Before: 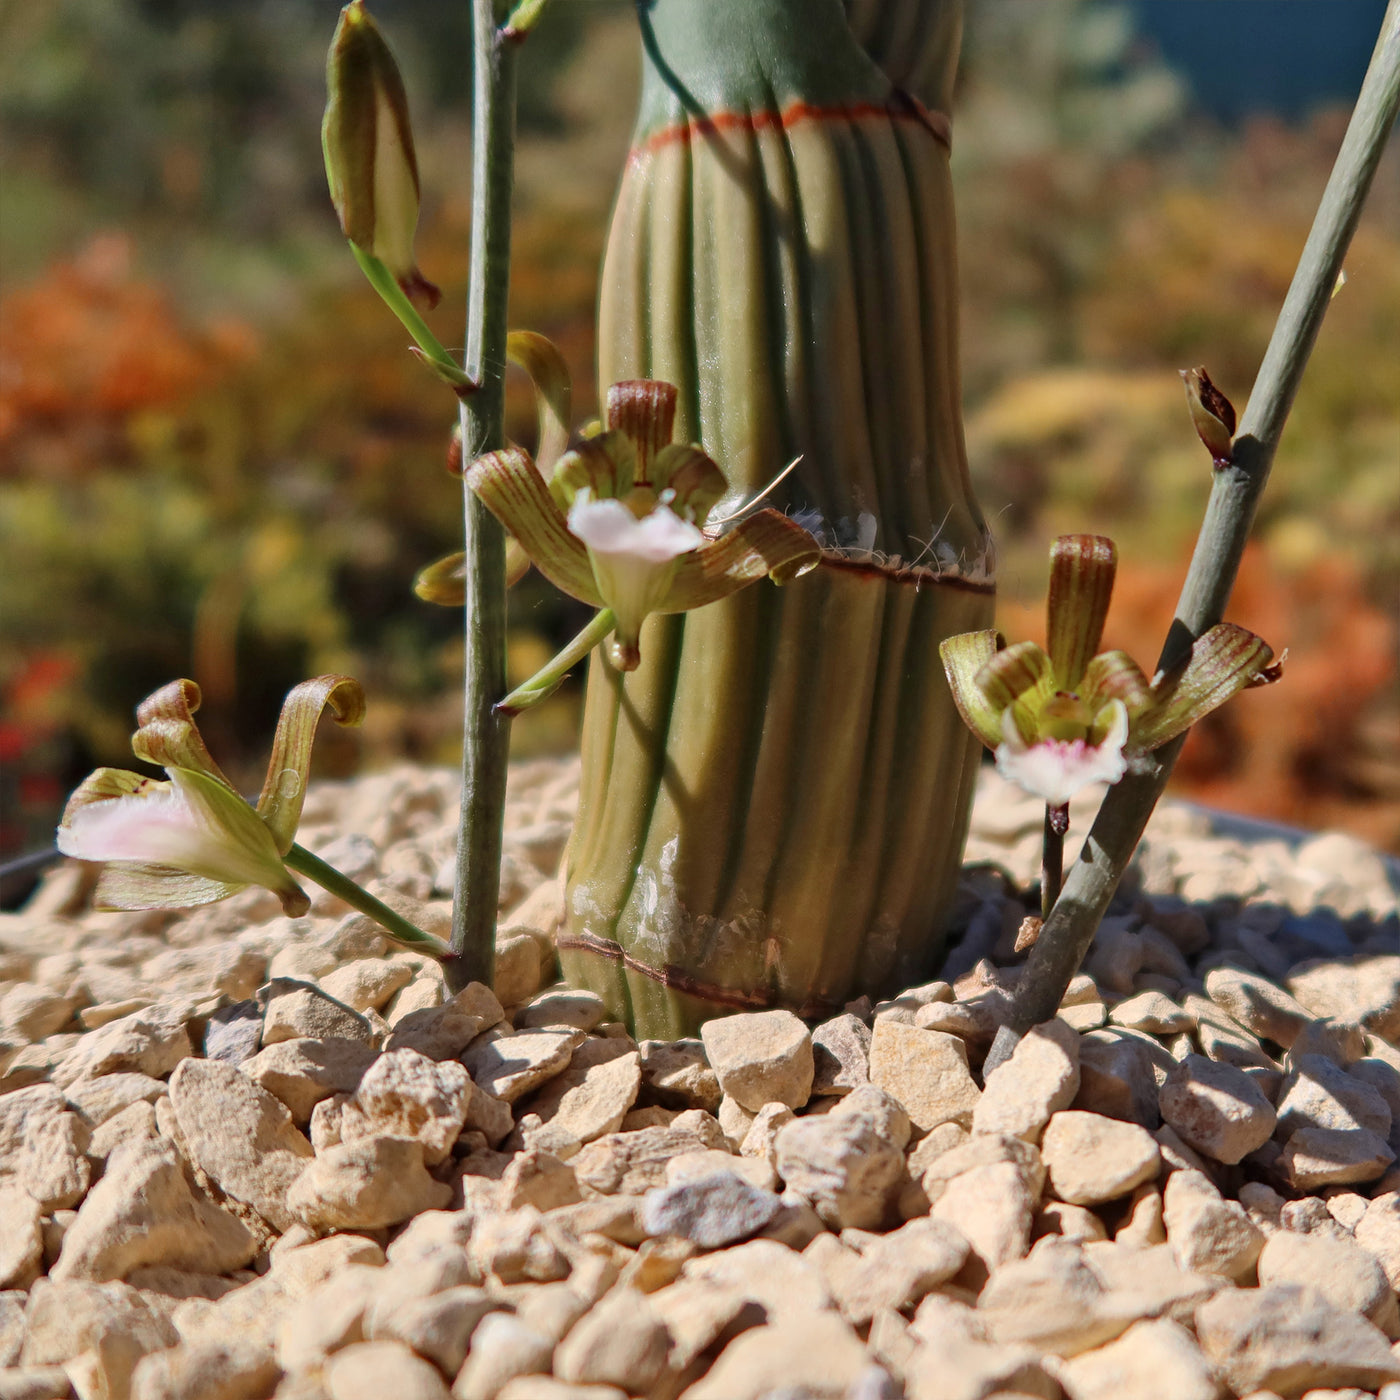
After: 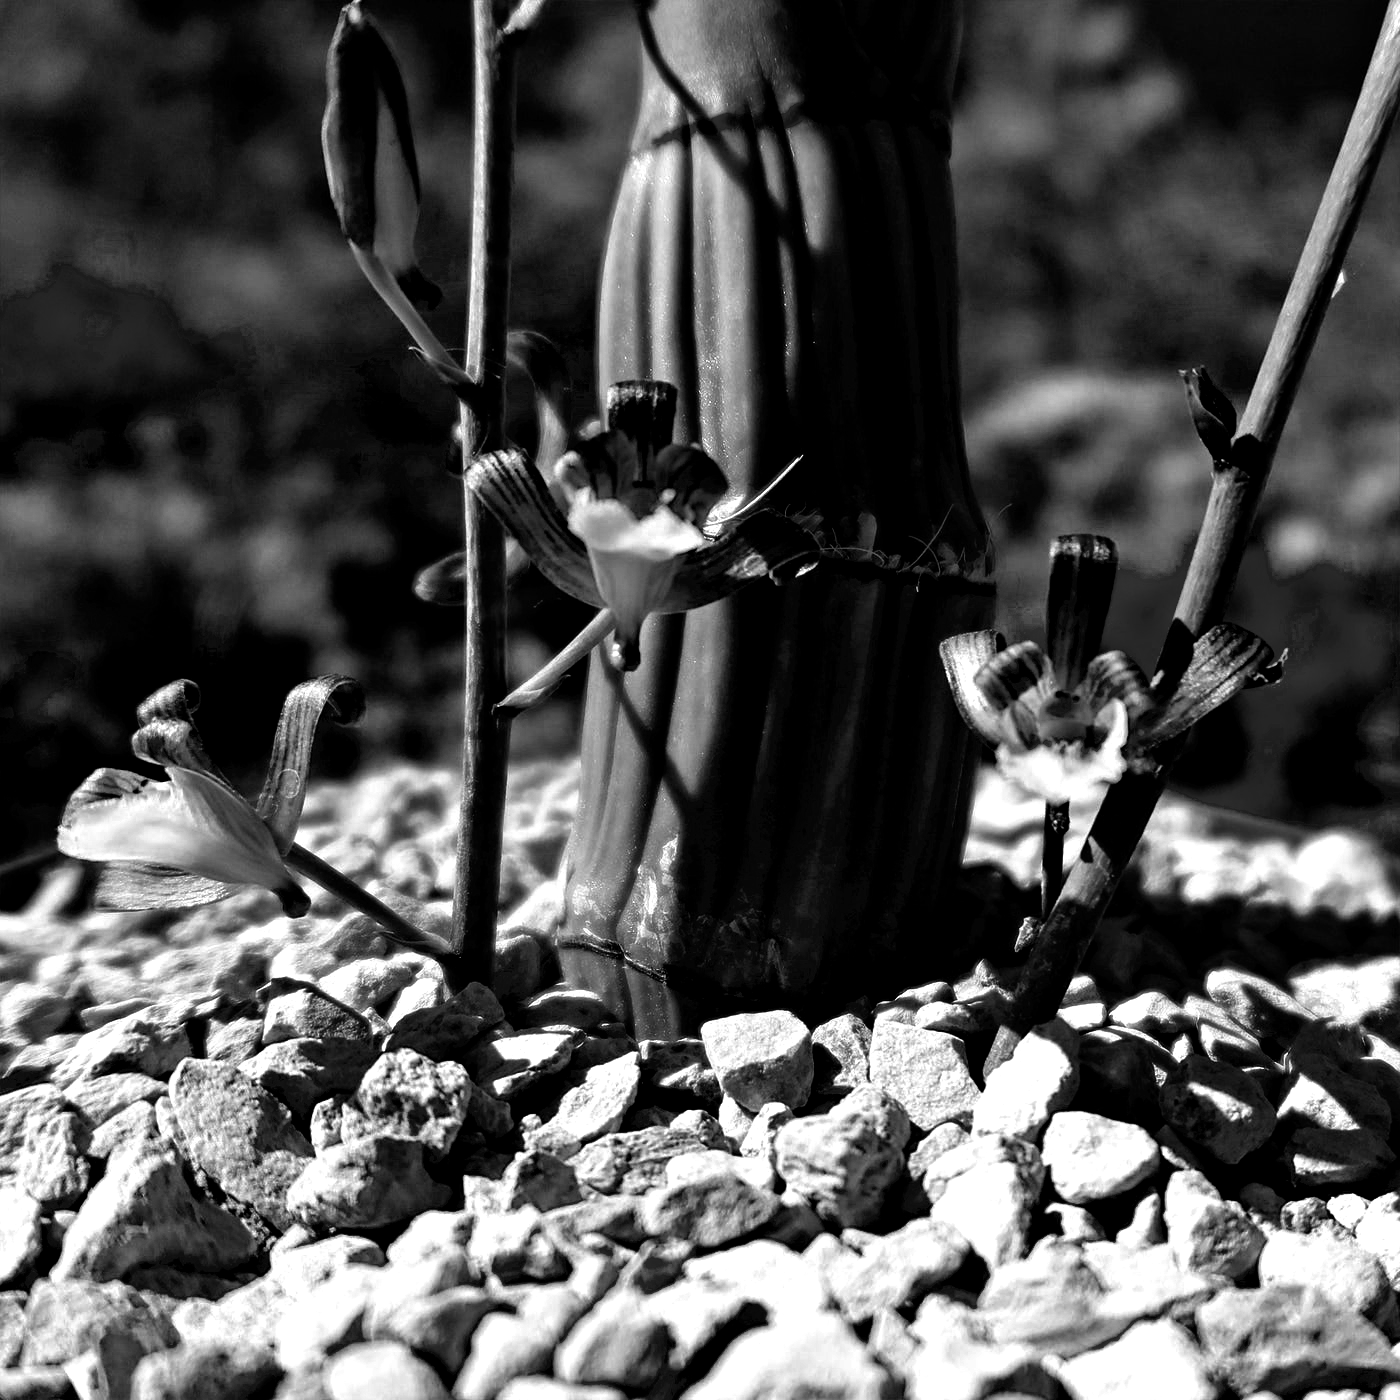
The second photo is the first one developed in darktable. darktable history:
color balance rgb: shadows lift › luminance -18.76%, shadows lift › chroma 35.44%, power › luminance -3.76%, power › hue 142.17°, highlights gain › chroma 7.5%, highlights gain › hue 184.75°, global offset › luminance -0.52%, global offset › chroma 0.91%, global offset › hue 173.36°, shadows fall-off 300%, white fulcrum 2 EV, highlights fall-off 300%, linear chroma grading › shadows 17.19%, linear chroma grading › highlights 61.12%, linear chroma grading › global chroma 50%, hue shift -150.52°, perceptual brilliance grading › global brilliance 12%, mask middle-gray fulcrum 100%, contrast gray fulcrum 38.43%, contrast 35.15%, saturation formula JzAzBz (2021)
color zones: curves: ch0 [(0.002, 0.593) (0.143, 0.417) (0.285, 0.541) (0.455, 0.289) (0.608, 0.327) (0.727, 0.283) (0.869, 0.571) (1, 0.603)]; ch1 [(0, 0) (0.143, 0) (0.286, 0) (0.429, 0) (0.571, 0) (0.714, 0) (0.857, 0)]
